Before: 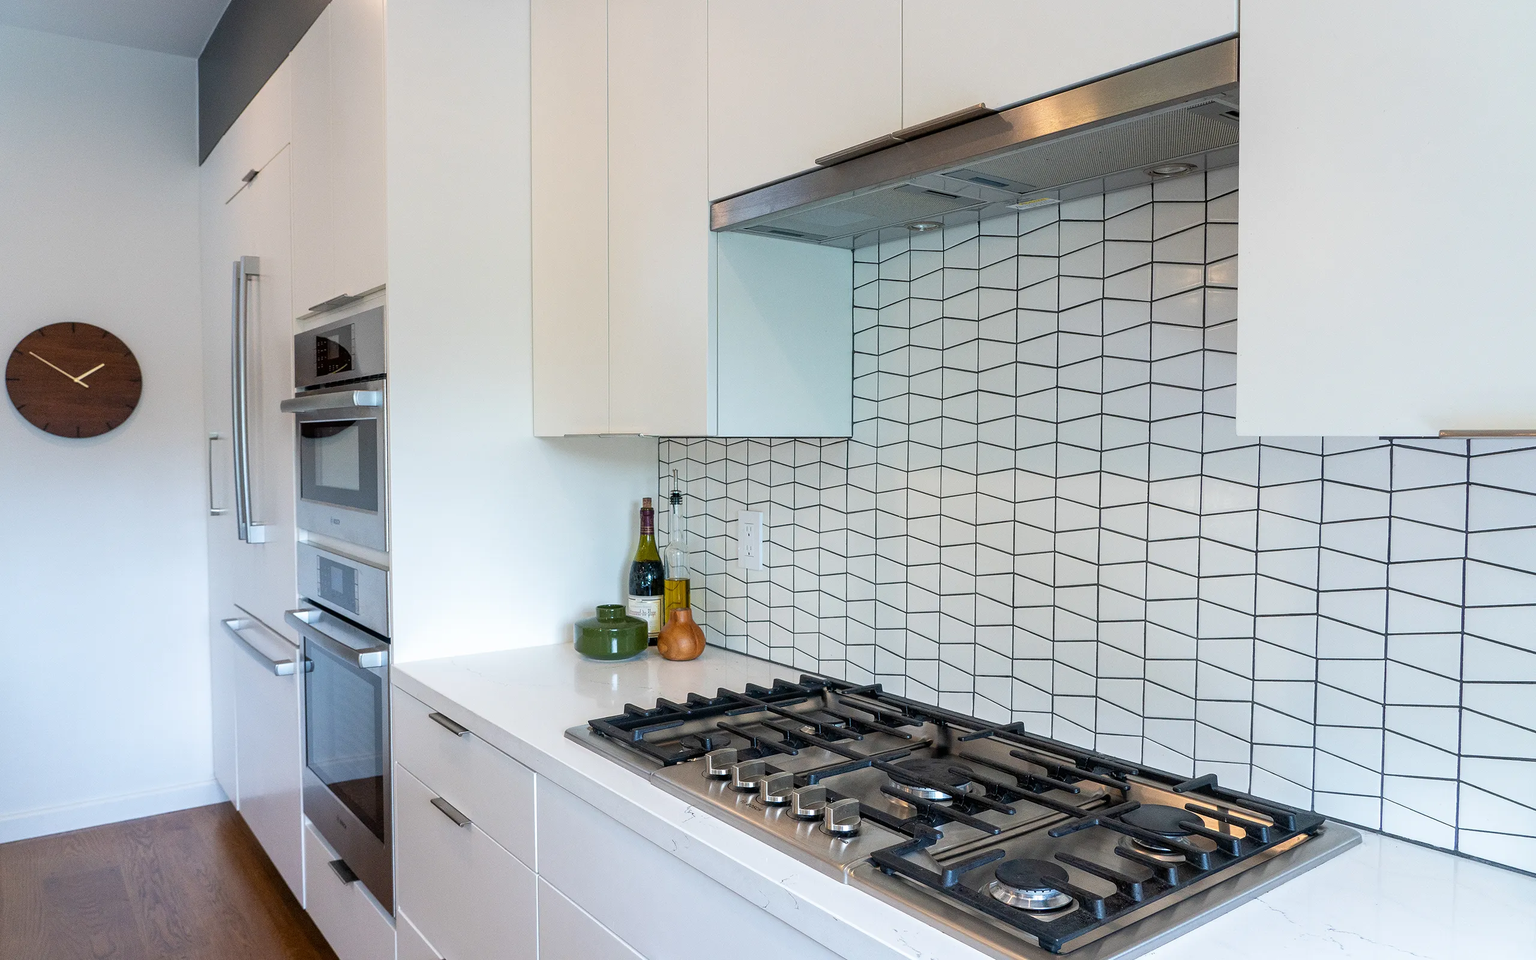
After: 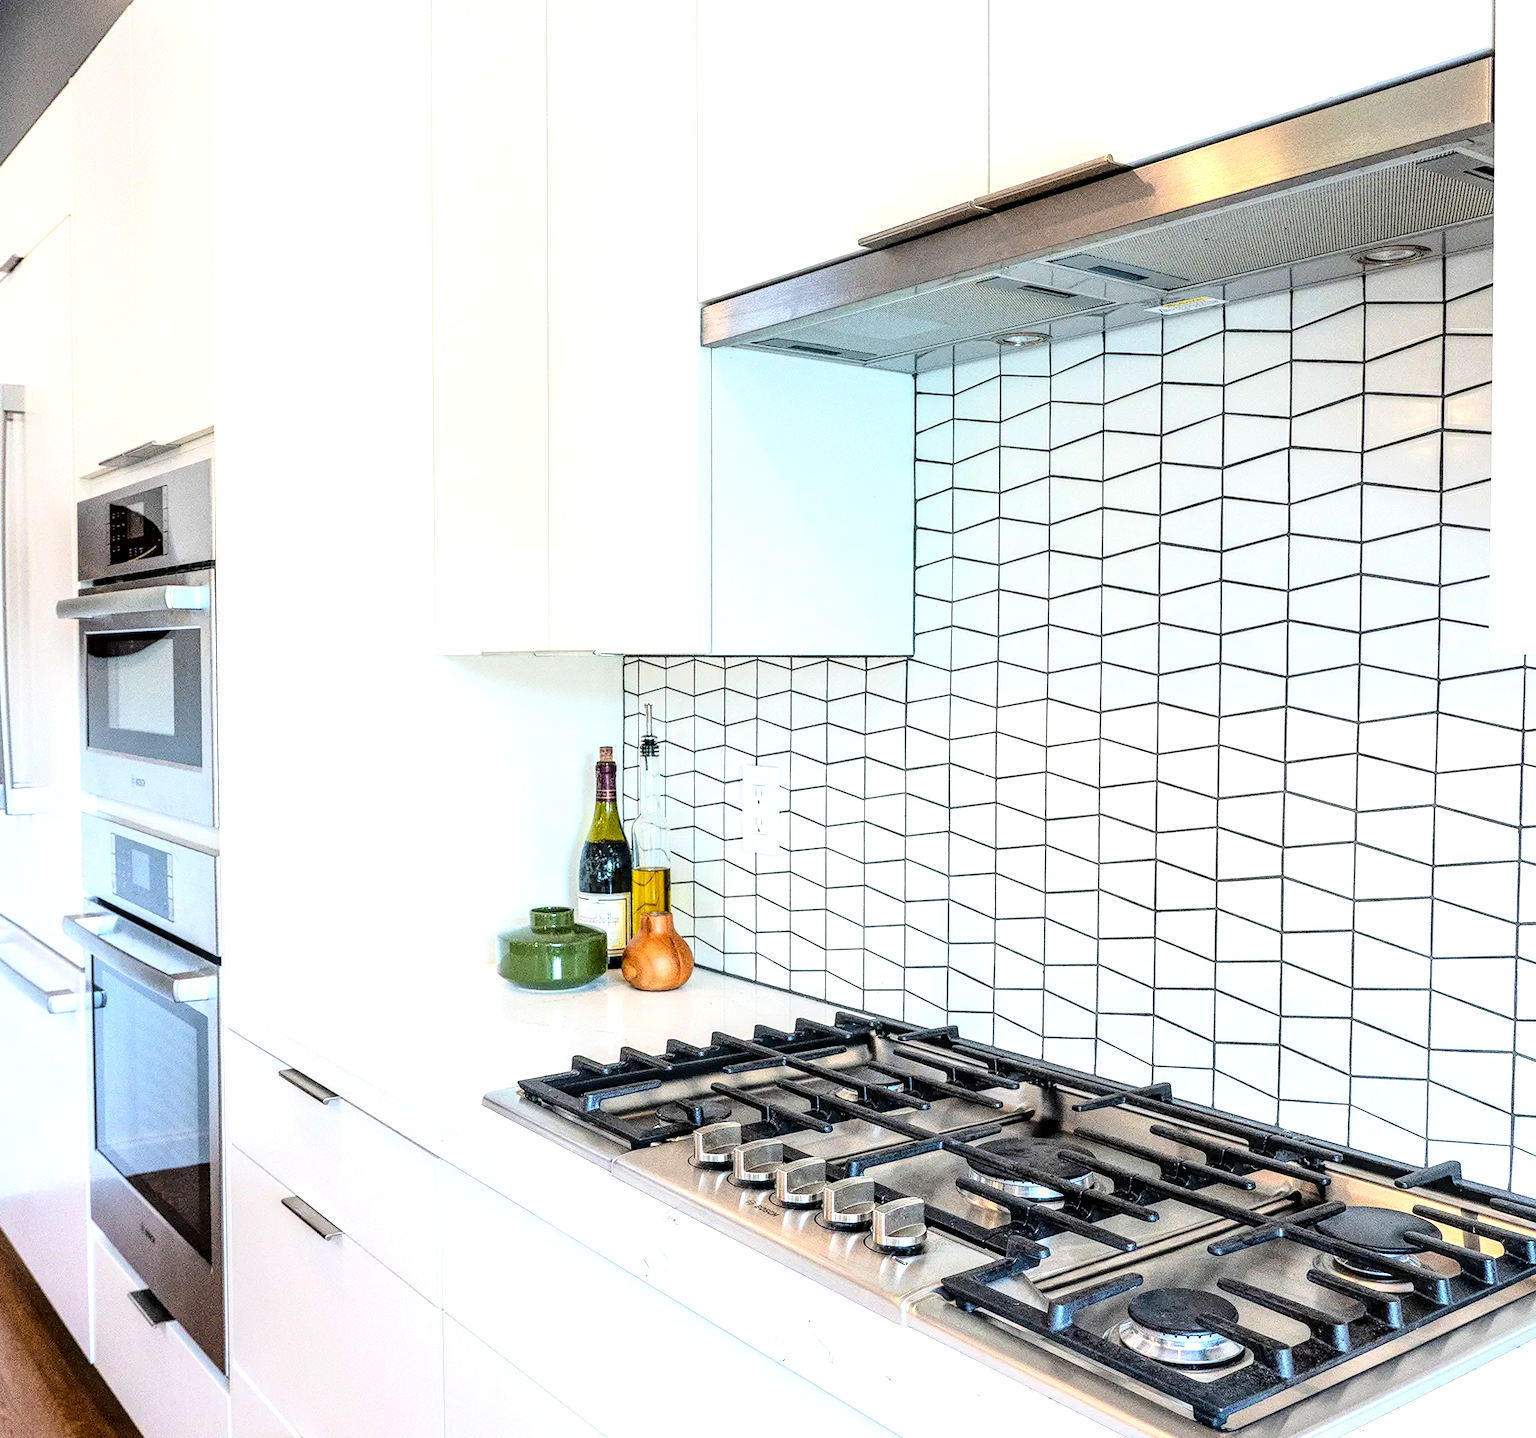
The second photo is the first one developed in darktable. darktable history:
crop and rotate: left 15.827%, right 17.465%
local contrast: highlights 40%, shadows 60%, detail 137%, midtone range 0.509
exposure: black level correction 0, exposure 1 EV, compensate highlight preservation false
base curve: curves: ch0 [(0, 0) (0.036, 0.025) (0.121, 0.166) (0.206, 0.329) (0.605, 0.79) (1, 1)]
